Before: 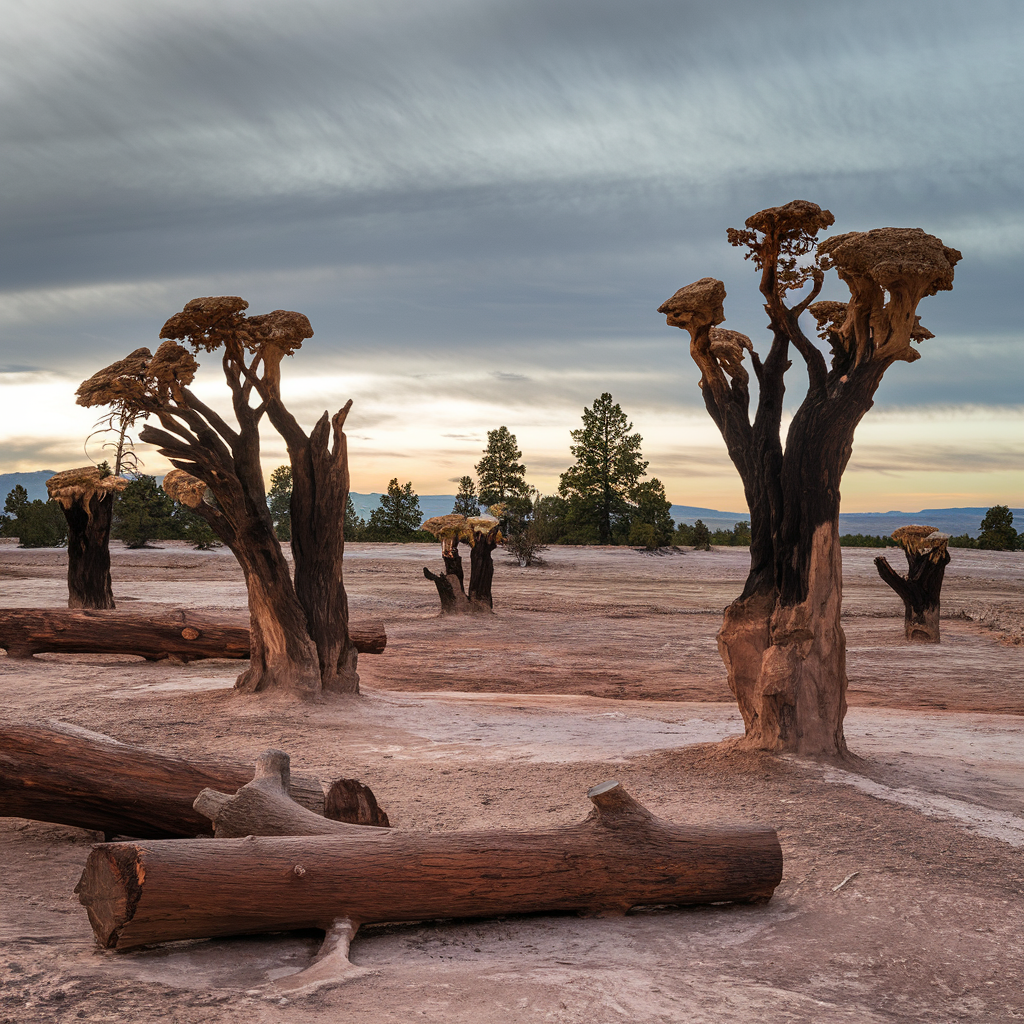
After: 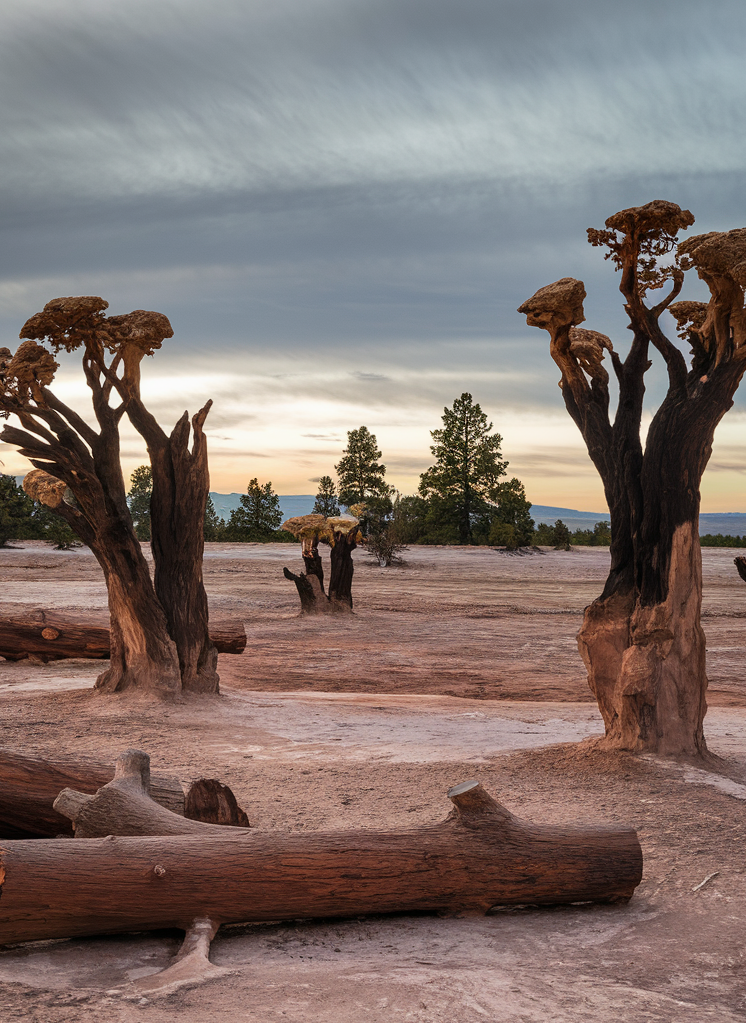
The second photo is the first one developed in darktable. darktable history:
crop: left 13.74%, right 13.387%
exposure: exposure -0.04 EV, compensate highlight preservation false
